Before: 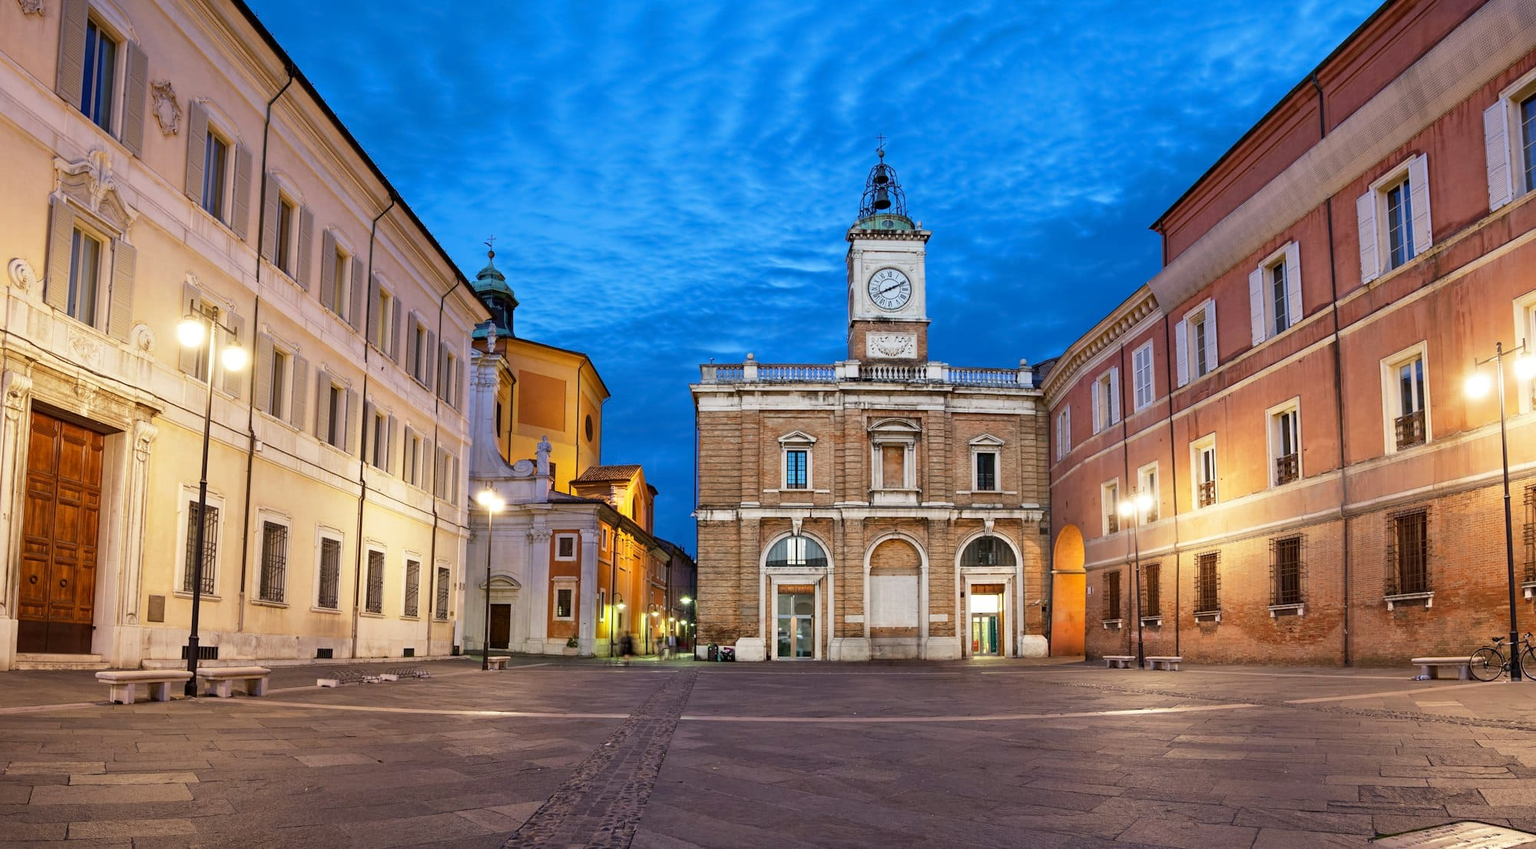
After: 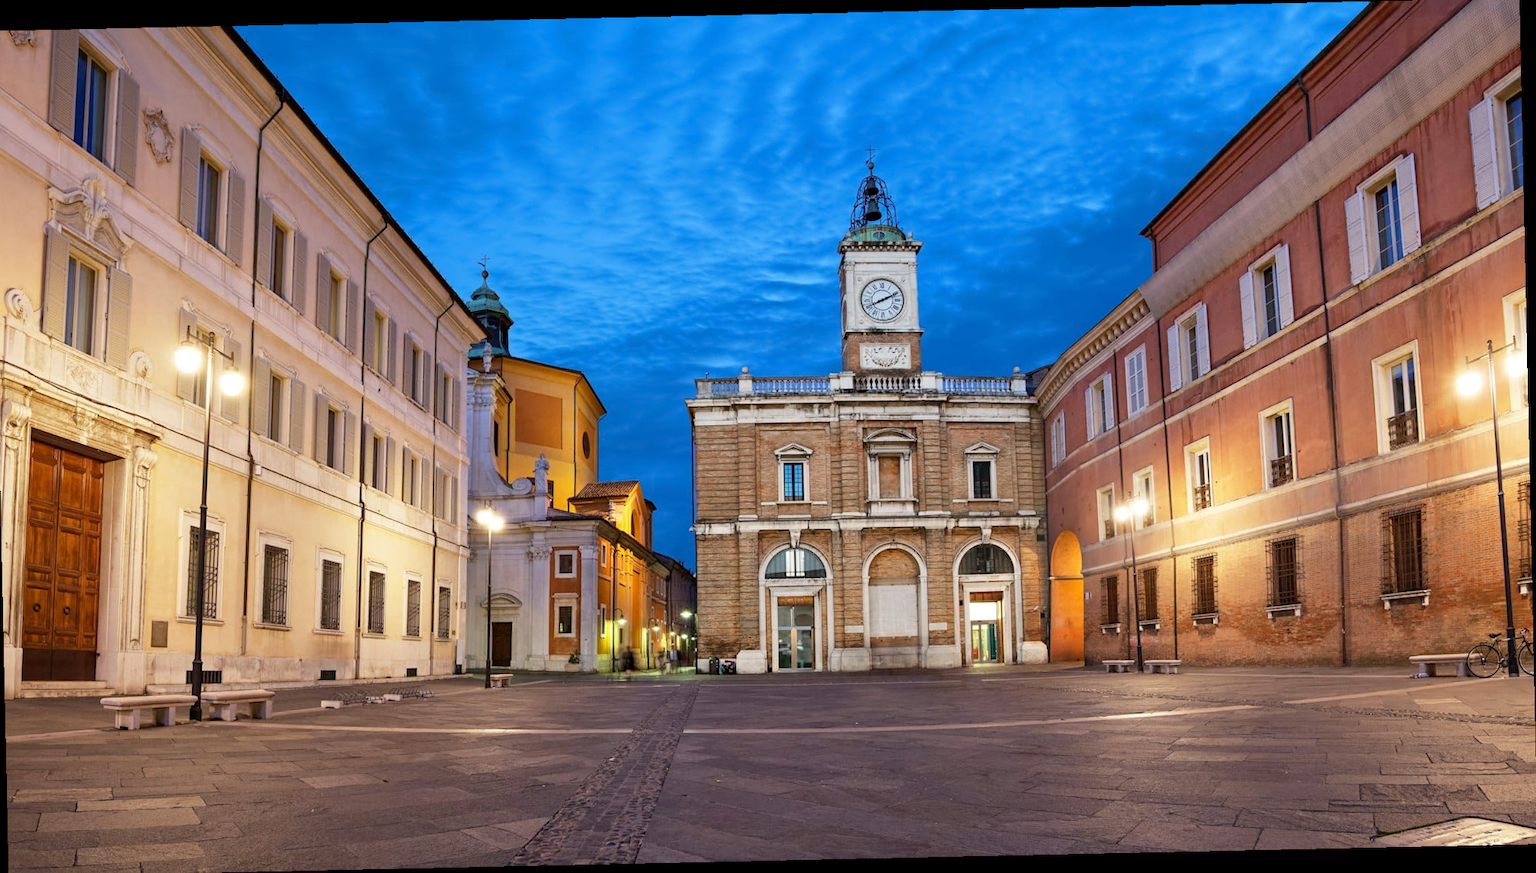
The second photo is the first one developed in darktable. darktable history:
rotate and perspective: rotation -1.24°, automatic cropping off
crop and rotate: left 0.614%, top 0.179%, bottom 0.309%
